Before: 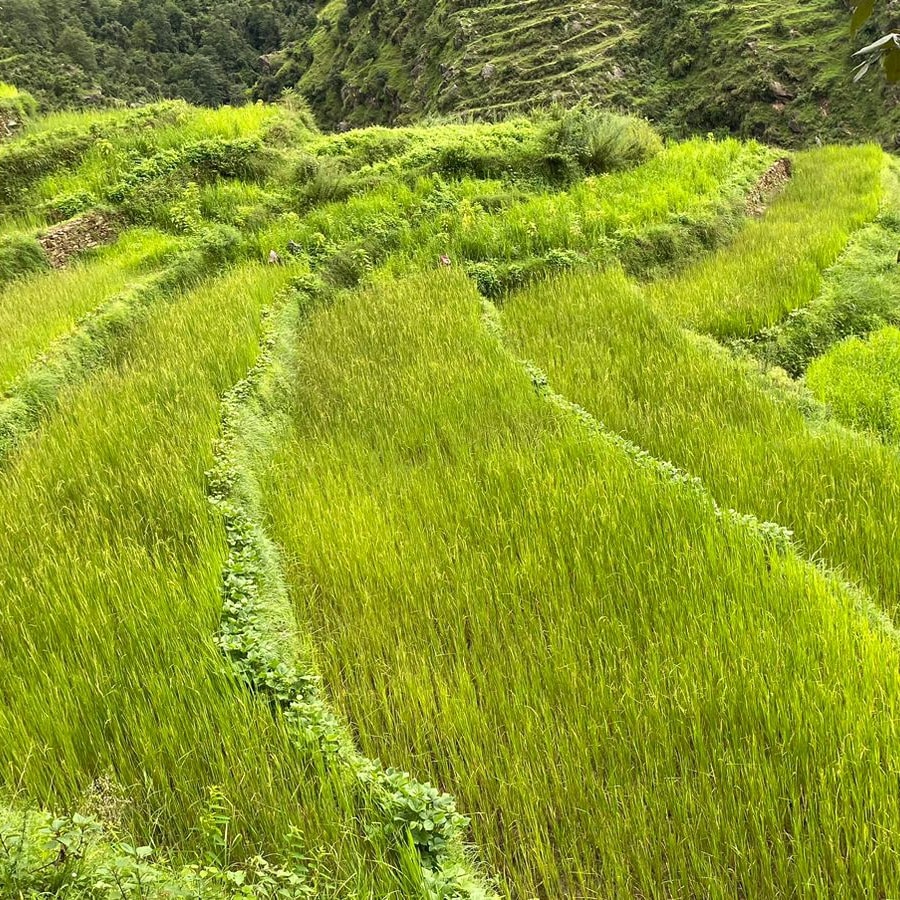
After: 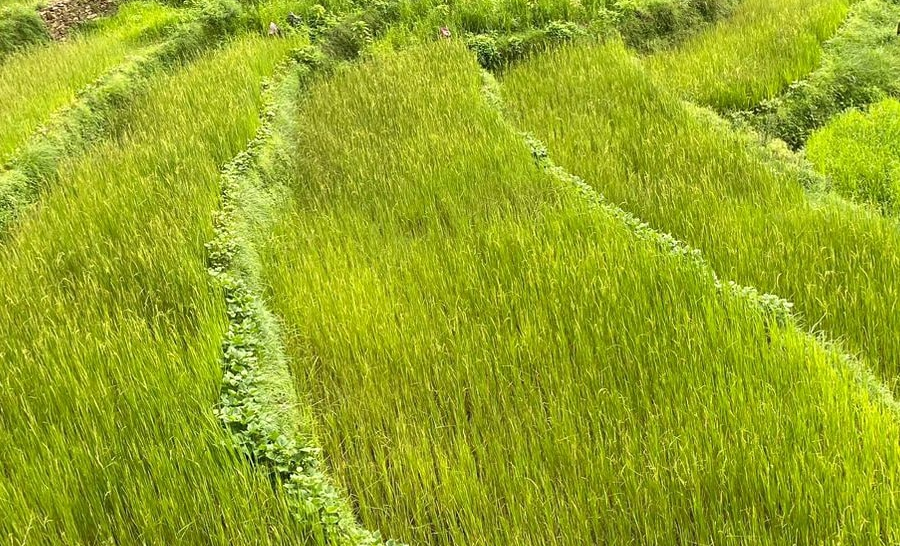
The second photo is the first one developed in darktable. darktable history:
tone equalizer: on, module defaults
crop and rotate: top 25.357%, bottom 13.942%
